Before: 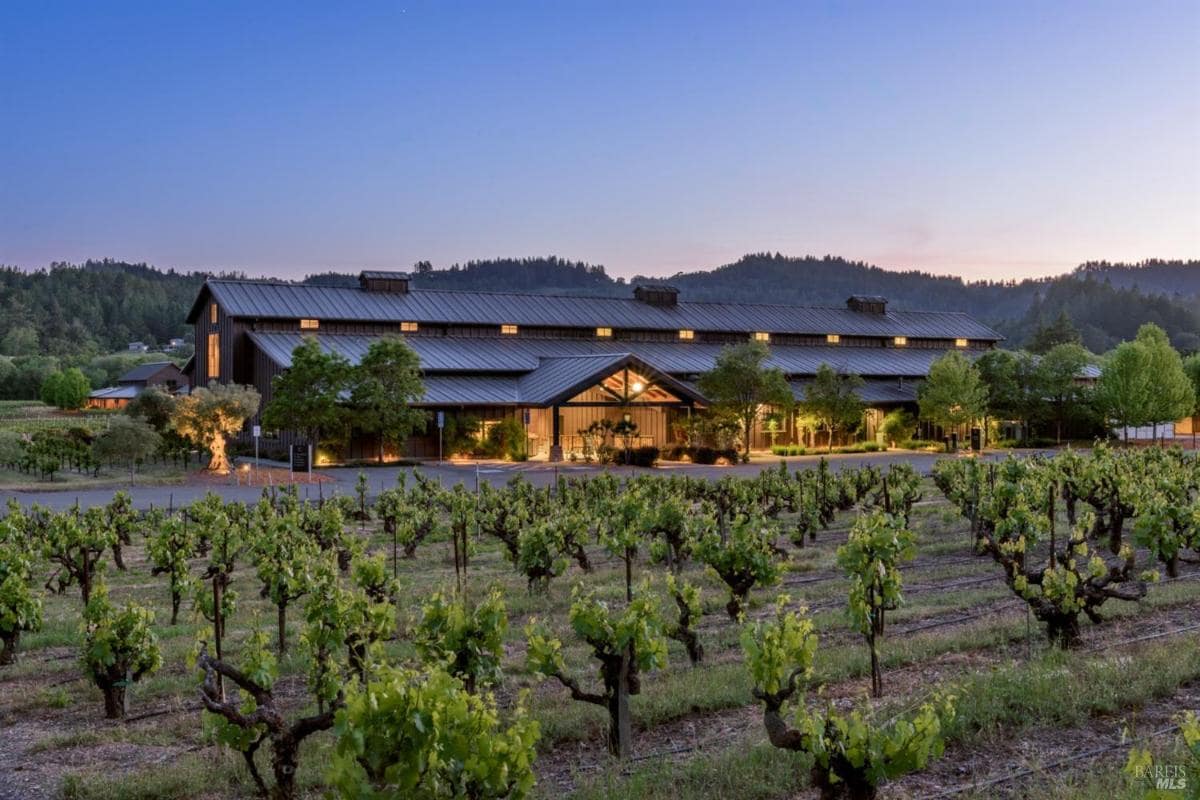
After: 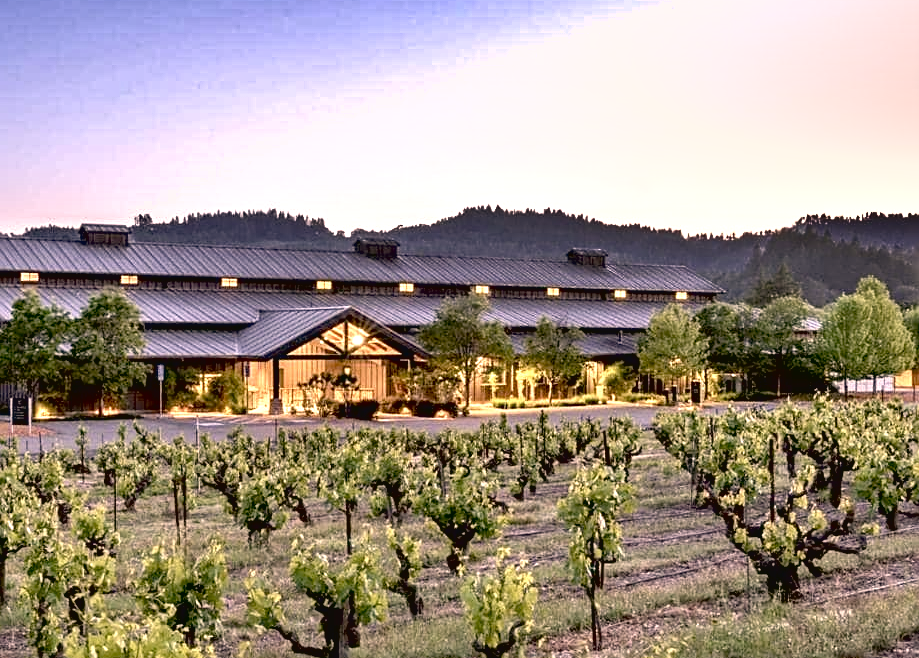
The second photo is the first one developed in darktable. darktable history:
color correction: highlights a* 11.24, highlights b* 12.11
crop: left 23.384%, top 5.894%, bottom 11.773%
contrast brightness saturation: contrast -0.064, saturation -0.392
sharpen: on, module defaults
shadows and highlights: radius 106.65, shadows 44.47, highlights -67.74, low approximation 0.01, soften with gaussian
exposure: black level correction 0.009, exposure 1.42 EV, compensate highlight preservation false
